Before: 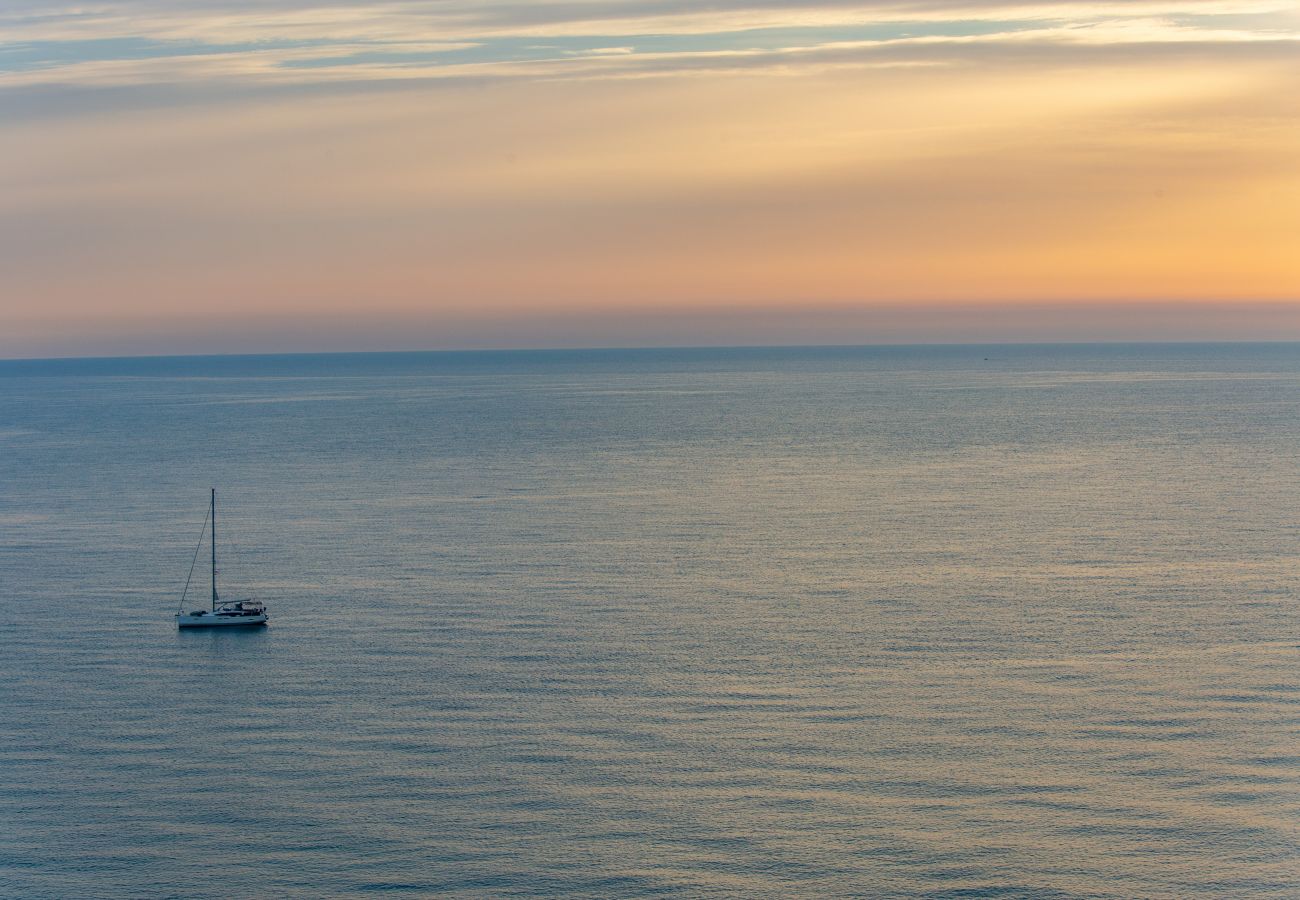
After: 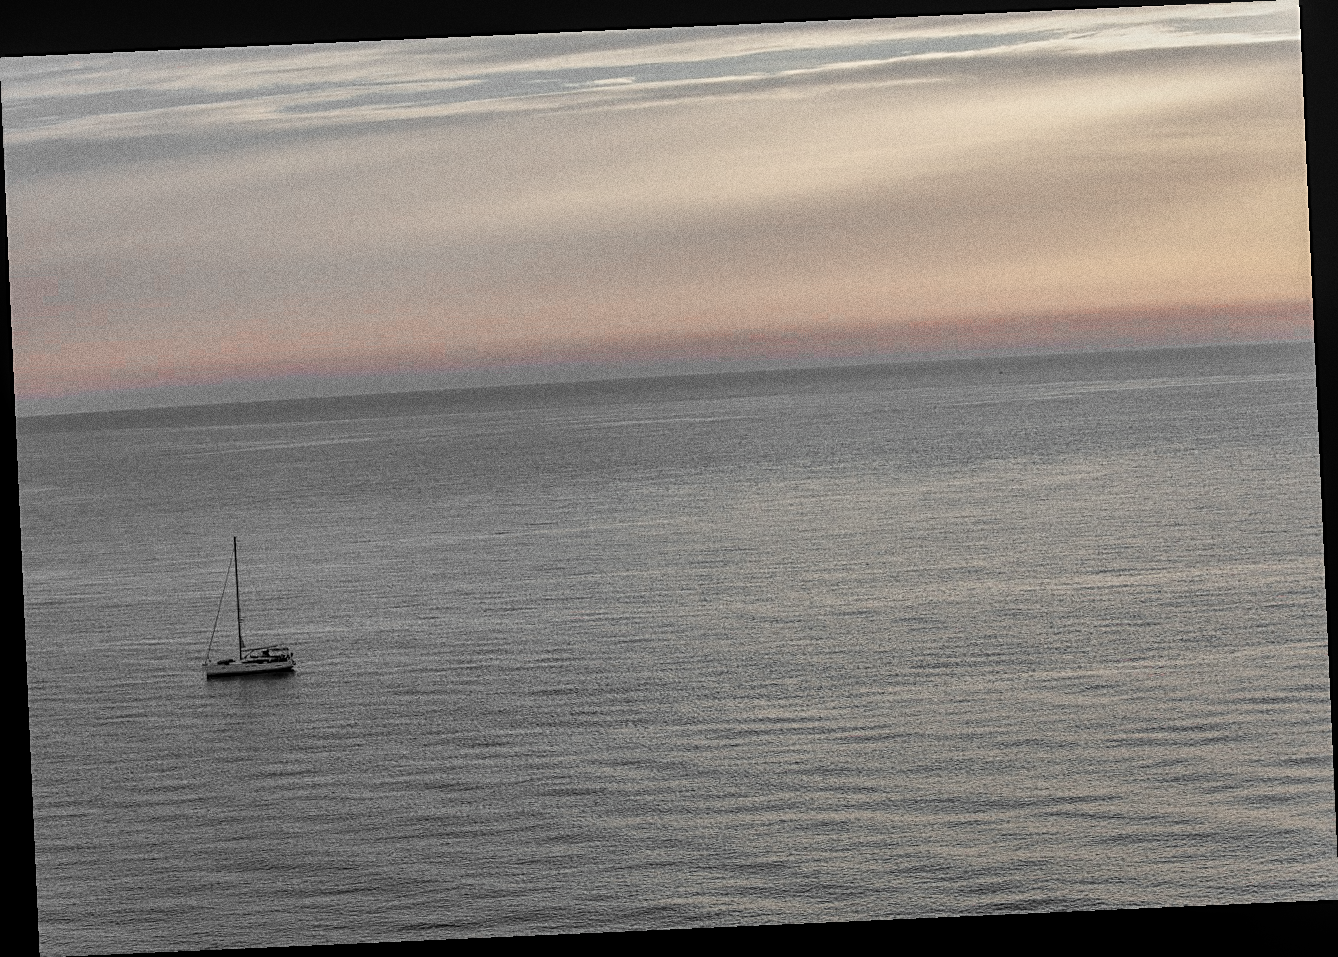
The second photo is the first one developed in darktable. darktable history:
sharpen: on, module defaults
color zones: curves: ch1 [(0, 0.831) (0.08, 0.771) (0.157, 0.268) (0.241, 0.207) (0.562, -0.005) (0.714, -0.013) (0.876, 0.01) (1, 0.831)]
rotate and perspective: rotation -2.56°, automatic cropping off
grain: coarseness 0.09 ISO, strength 40%
local contrast: on, module defaults
